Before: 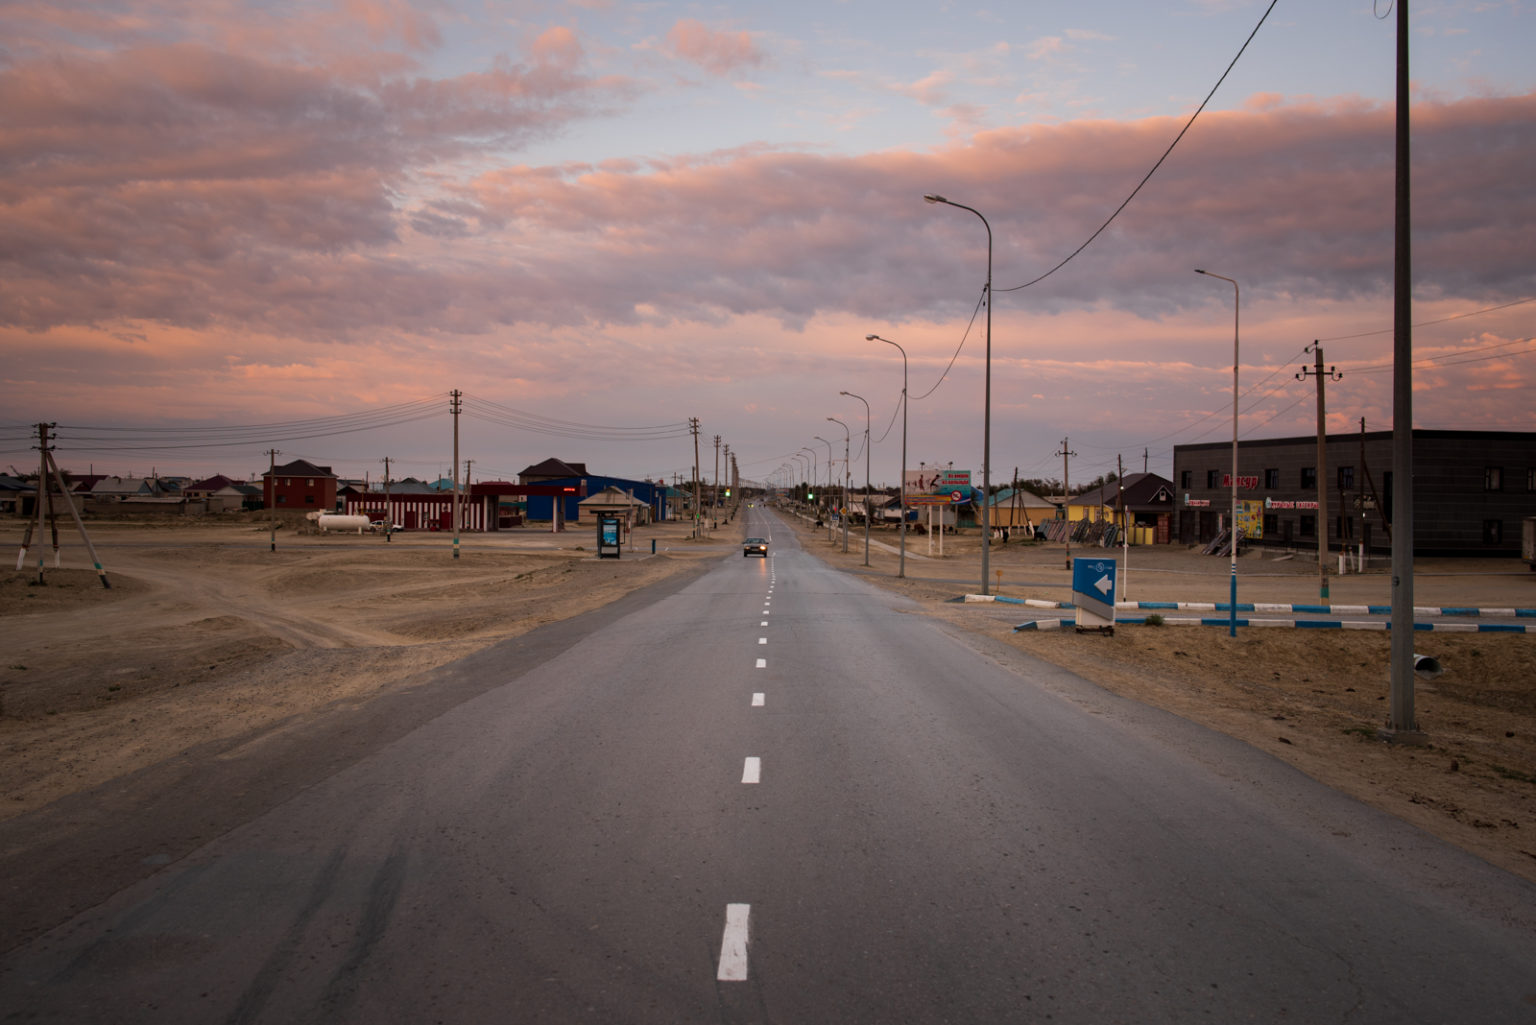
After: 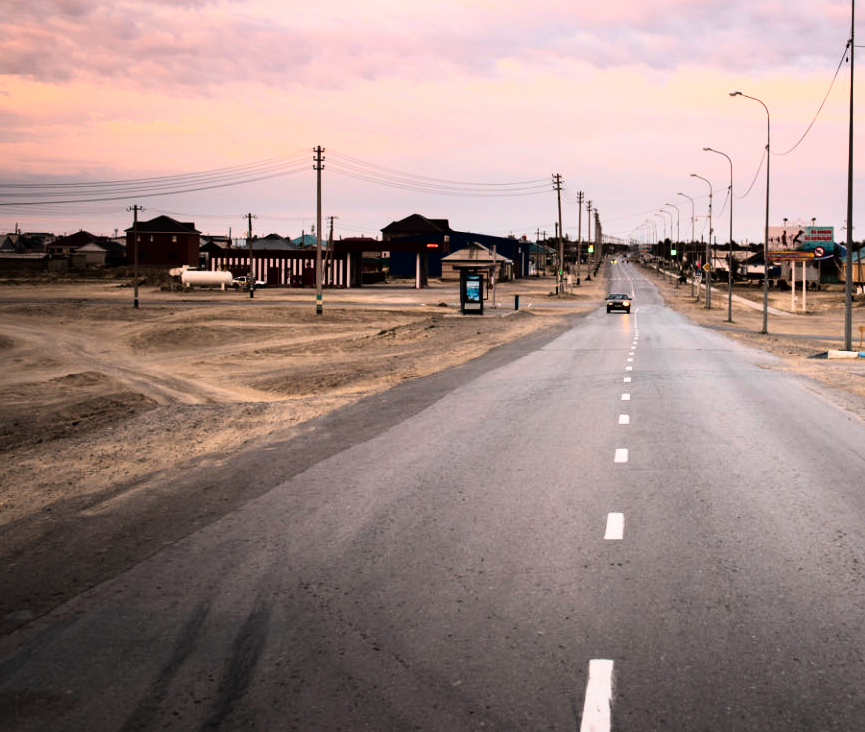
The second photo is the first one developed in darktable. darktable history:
crop: left 8.966%, top 23.852%, right 34.699%, bottom 4.703%
rgb curve: curves: ch0 [(0, 0) (0.21, 0.15) (0.24, 0.21) (0.5, 0.75) (0.75, 0.96) (0.89, 0.99) (1, 1)]; ch1 [(0, 0.02) (0.21, 0.13) (0.25, 0.2) (0.5, 0.67) (0.75, 0.9) (0.89, 0.97) (1, 1)]; ch2 [(0, 0.02) (0.21, 0.13) (0.25, 0.2) (0.5, 0.67) (0.75, 0.9) (0.89, 0.97) (1, 1)], compensate middle gray true
